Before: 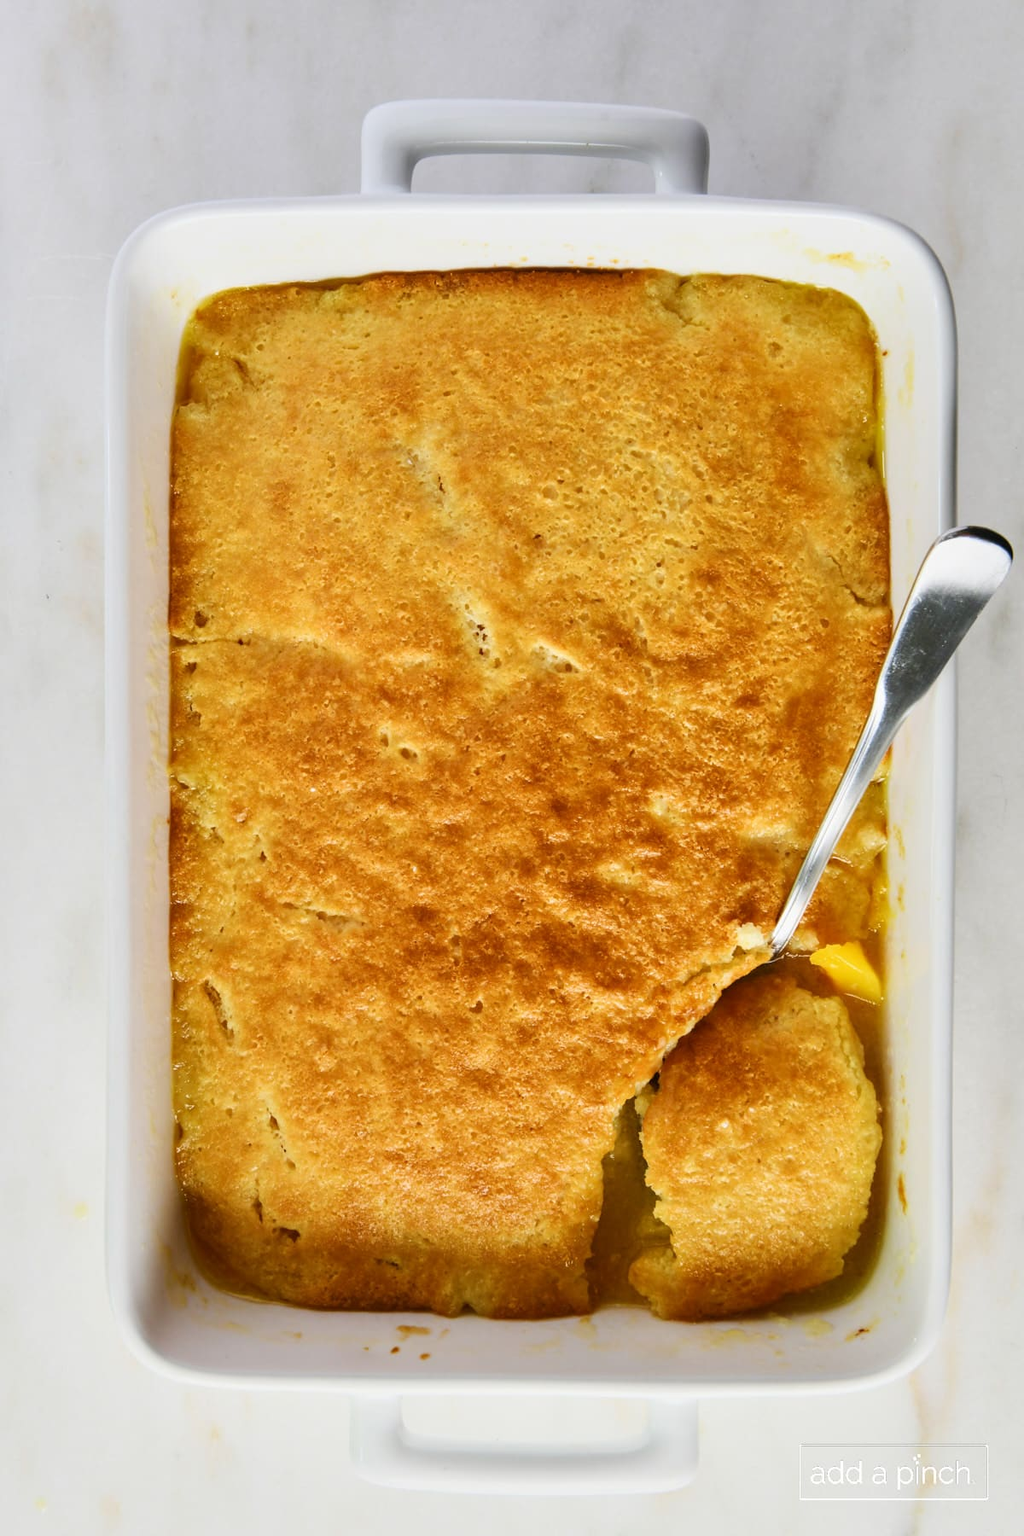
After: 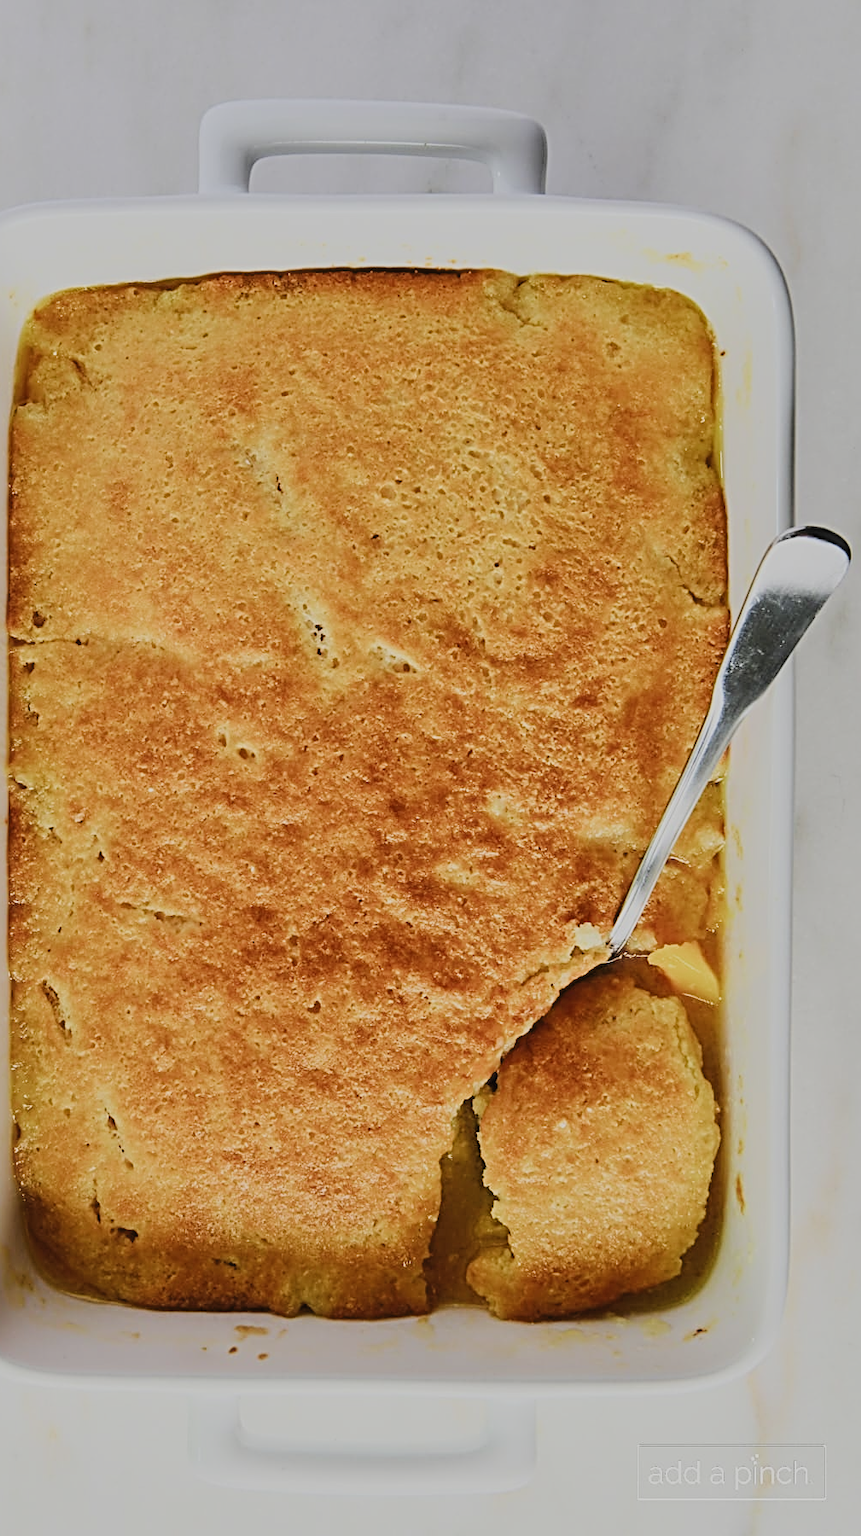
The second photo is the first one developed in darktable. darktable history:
crop: left 15.916%
haze removal: strength -0.096, compatibility mode true, adaptive false
exposure: black level correction 0.002, exposure -0.108 EV, compensate exposure bias true, compensate highlight preservation false
sharpen: radius 3.685, amount 0.923
filmic rgb: black relative exposure -7.24 EV, white relative exposure 5.07 EV, hardness 3.2, color science v5 (2021), iterations of high-quality reconstruction 10, contrast in shadows safe, contrast in highlights safe
